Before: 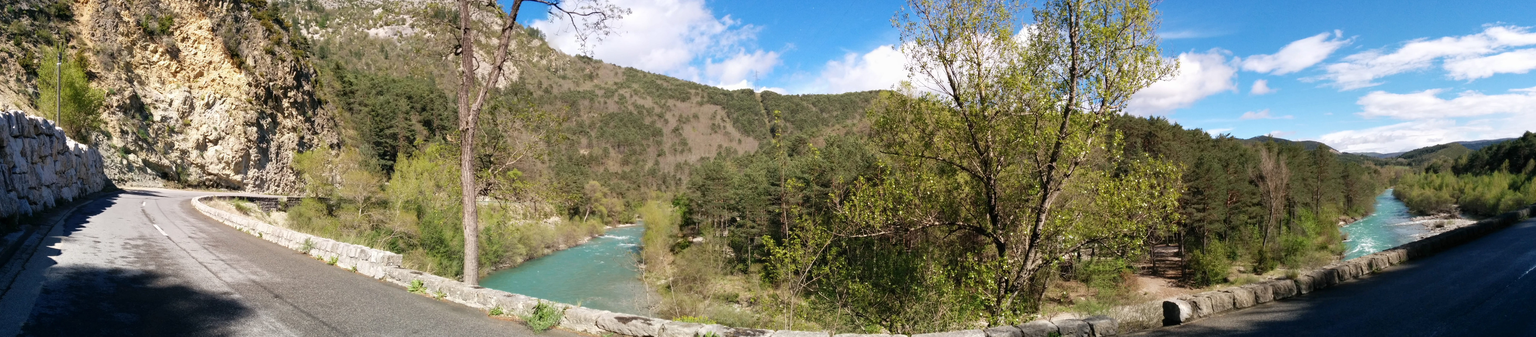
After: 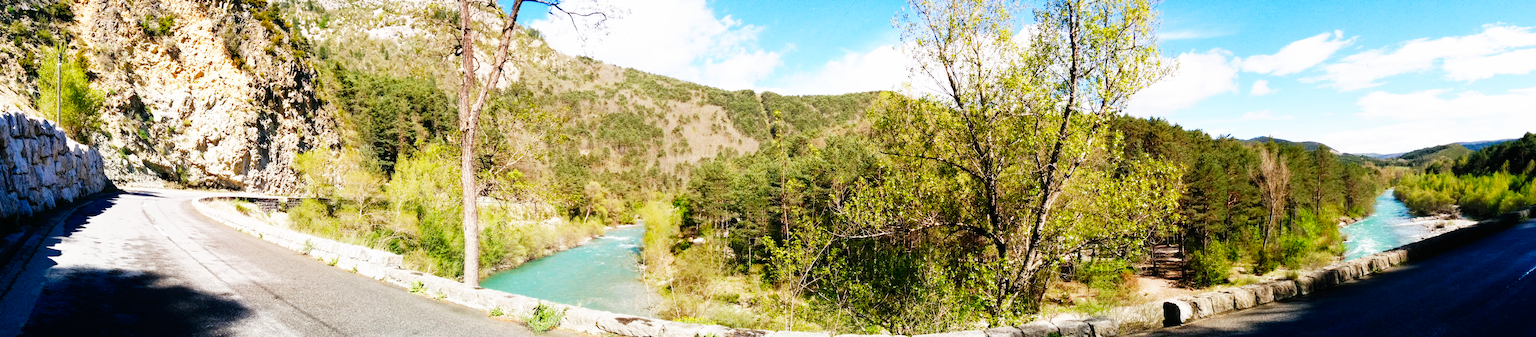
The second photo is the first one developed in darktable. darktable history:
grain: coarseness 0.09 ISO, strength 40%
graduated density: rotation -180°, offset 24.95
base curve: curves: ch0 [(0, 0) (0.007, 0.004) (0.027, 0.03) (0.046, 0.07) (0.207, 0.54) (0.442, 0.872) (0.673, 0.972) (1, 1)], preserve colors none
color balance rgb: perceptual saturation grading › global saturation 20%, perceptual saturation grading › highlights -25%, perceptual saturation grading › shadows 25%
